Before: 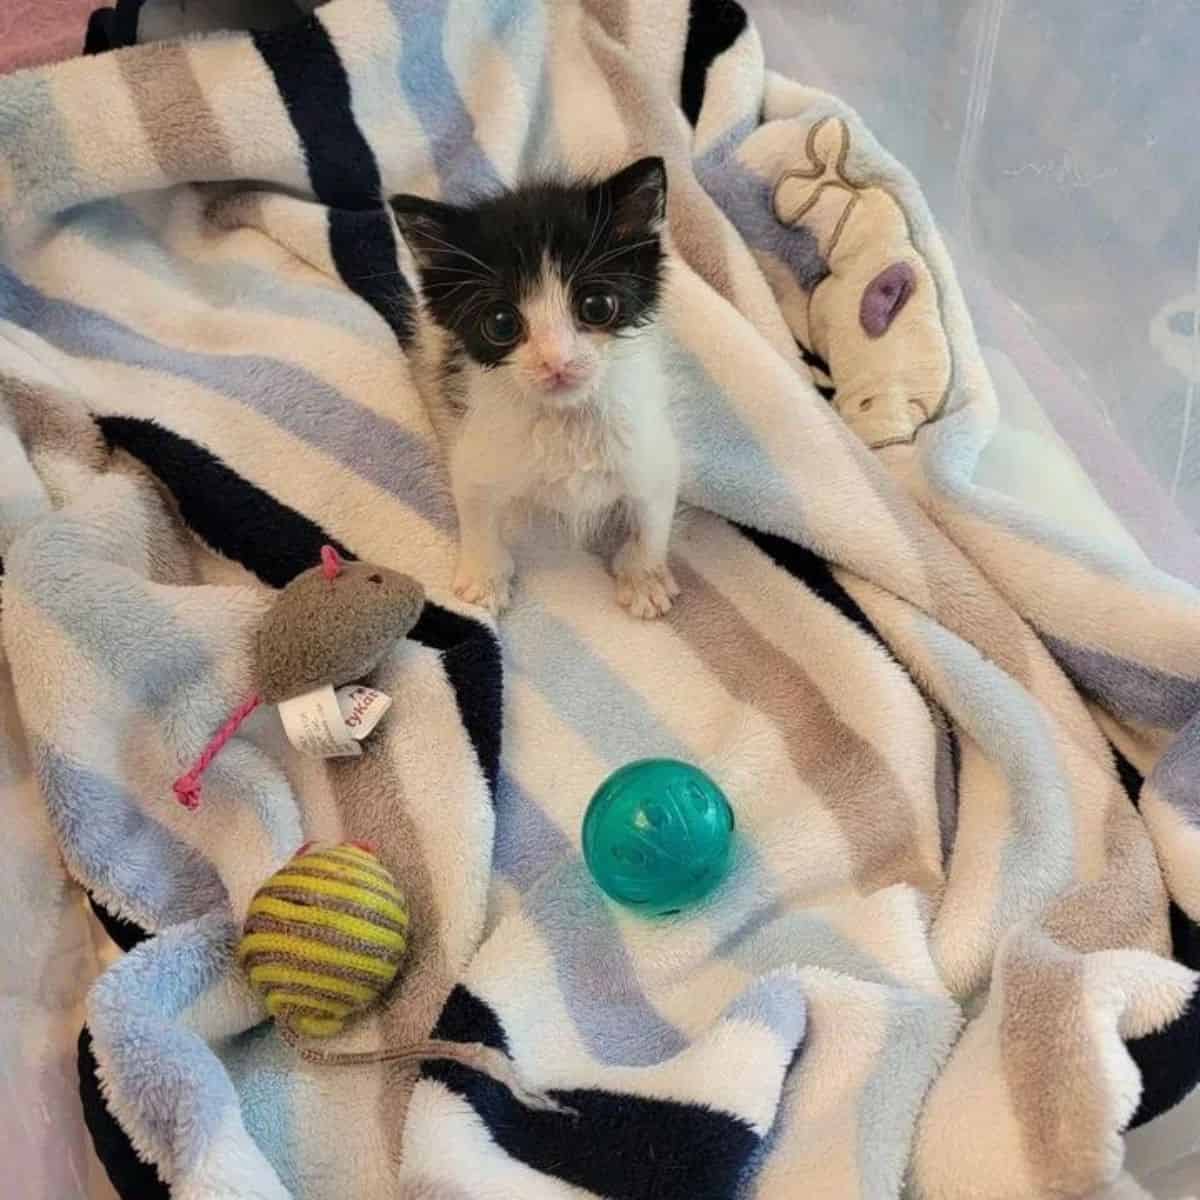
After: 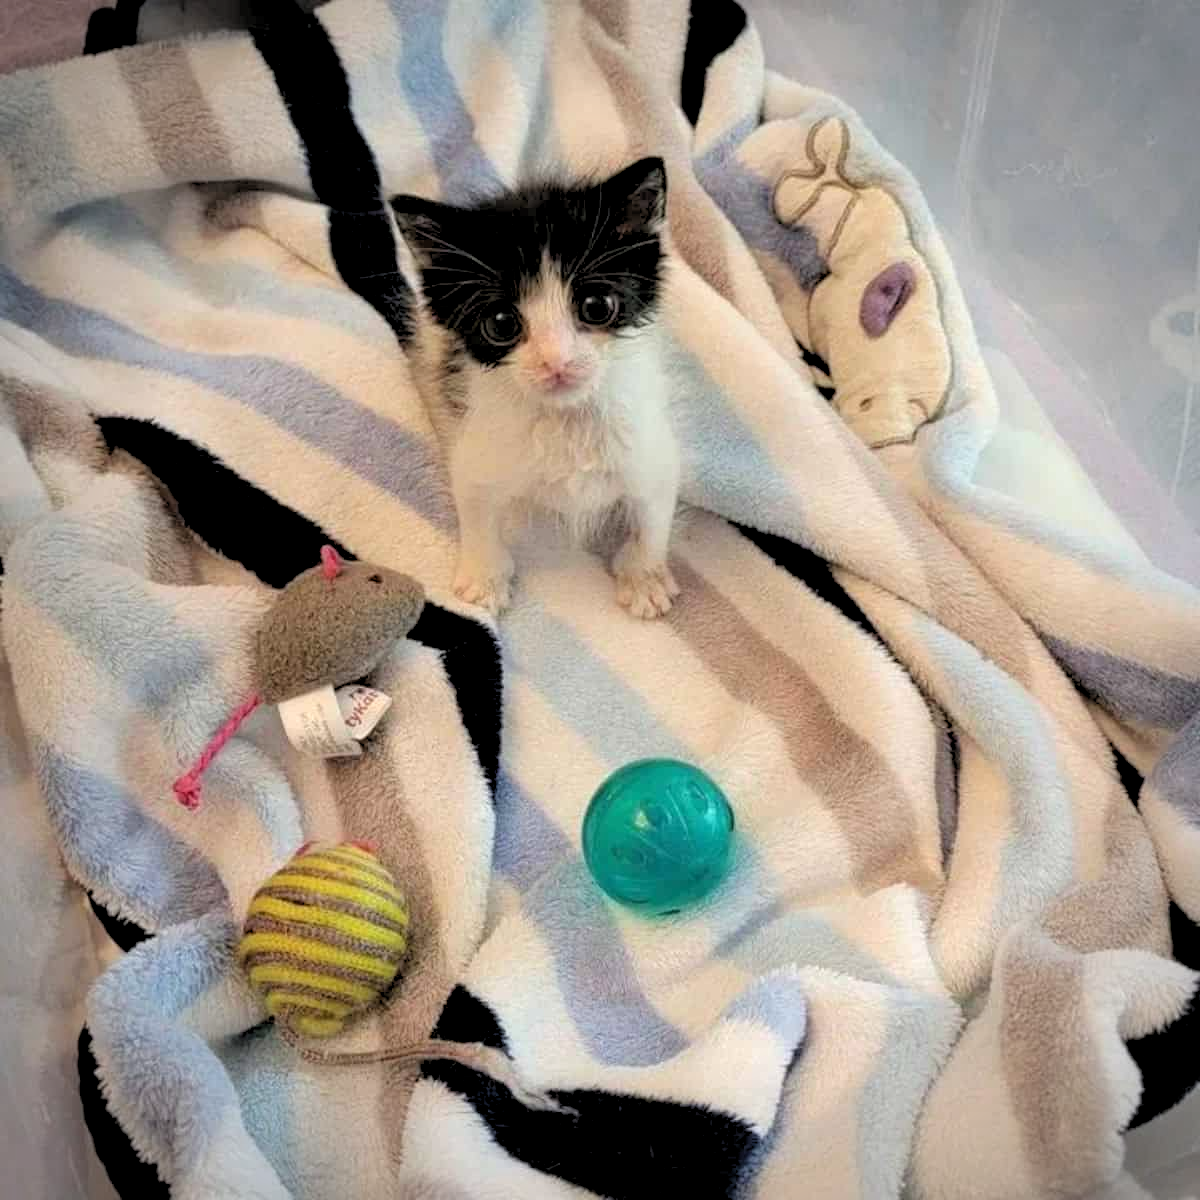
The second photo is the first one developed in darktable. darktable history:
rgb levels: levels [[0.013, 0.434, 0.89], [0, 0.5, 1], [0, 0.5, 1]]
vignetting: on, module defaults
